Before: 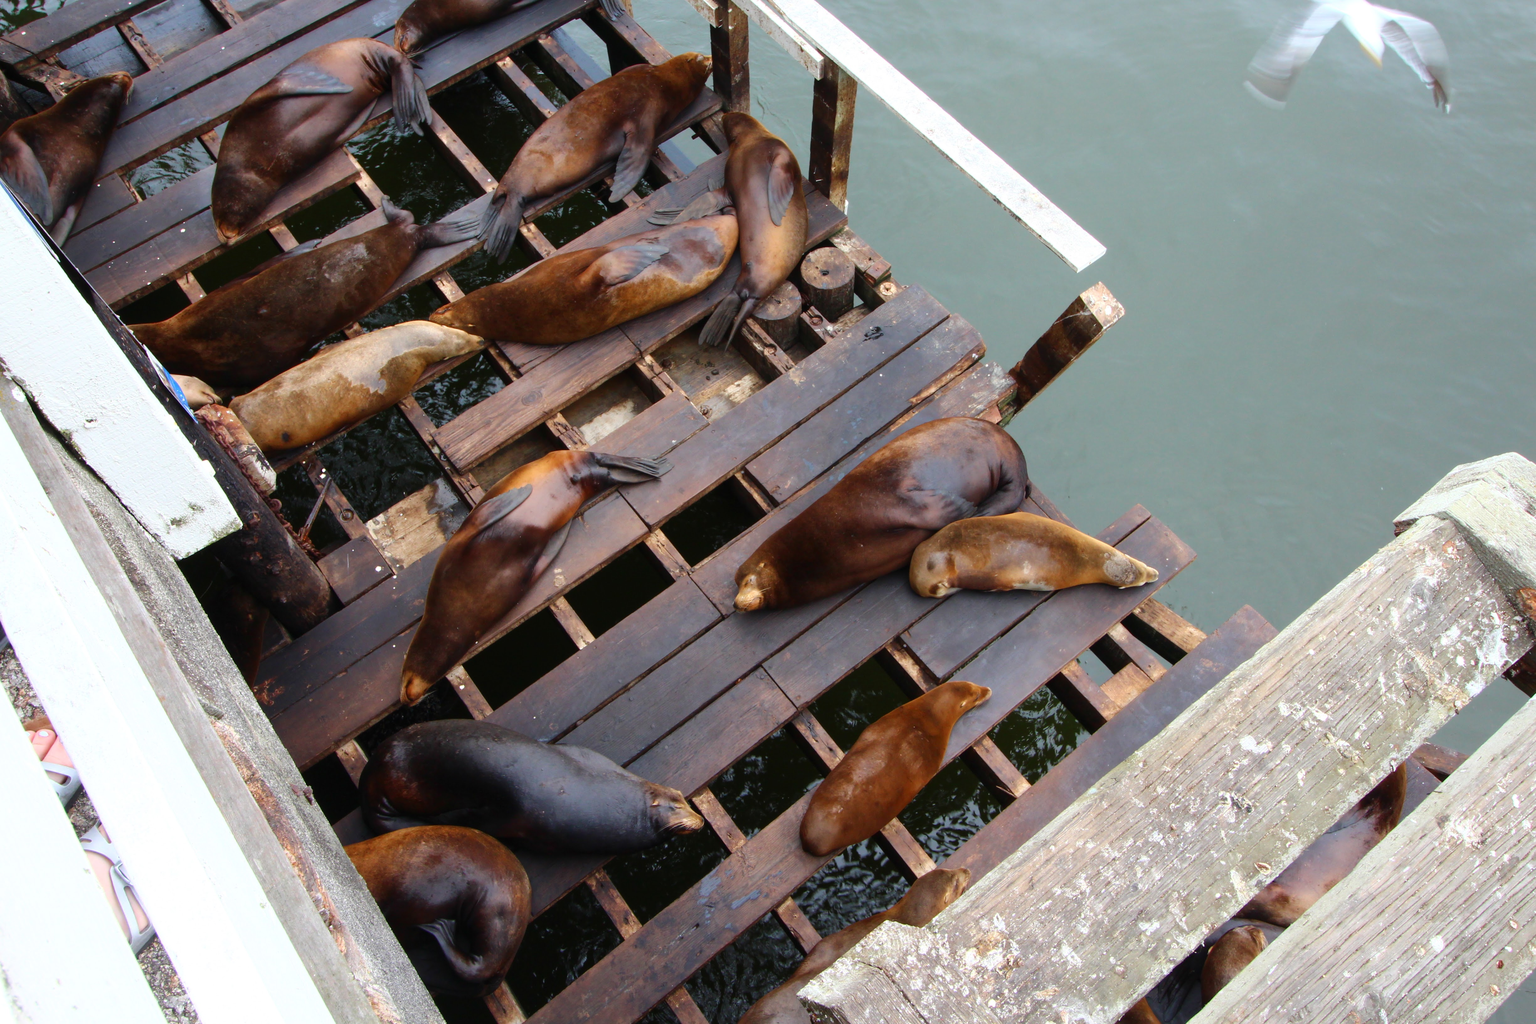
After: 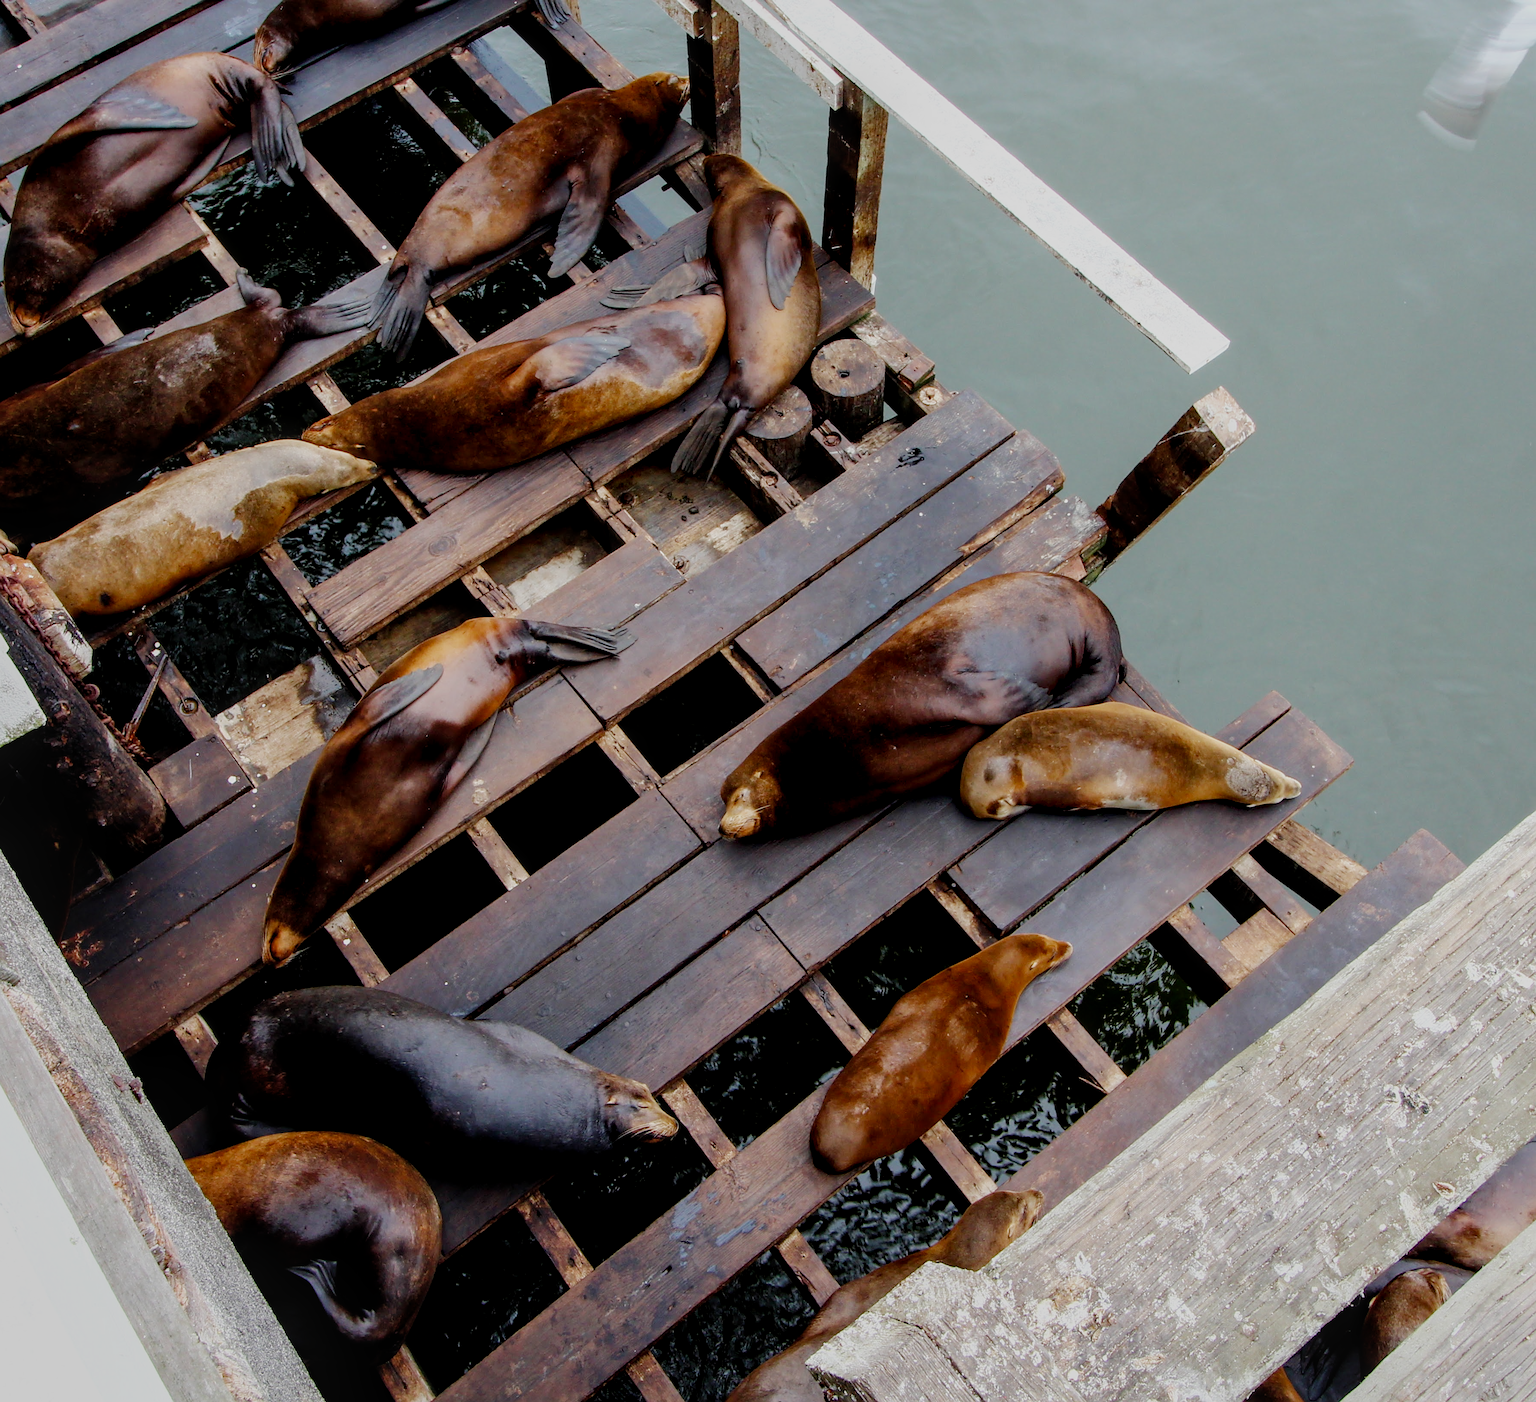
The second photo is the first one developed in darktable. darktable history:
filmic rgb: black relative exposure -7.14 EV, white relative exposure 5.38 EV, hardness 3.03, preserve chrominance no, color science v4 (2020), iterations of high-quality reconstruction 0, contrast in shadows soft, contrast in highlights soft
local contrast: on, module defaults
sharpen: on, module defaults
crop: left 13.636%, right 13.384%
